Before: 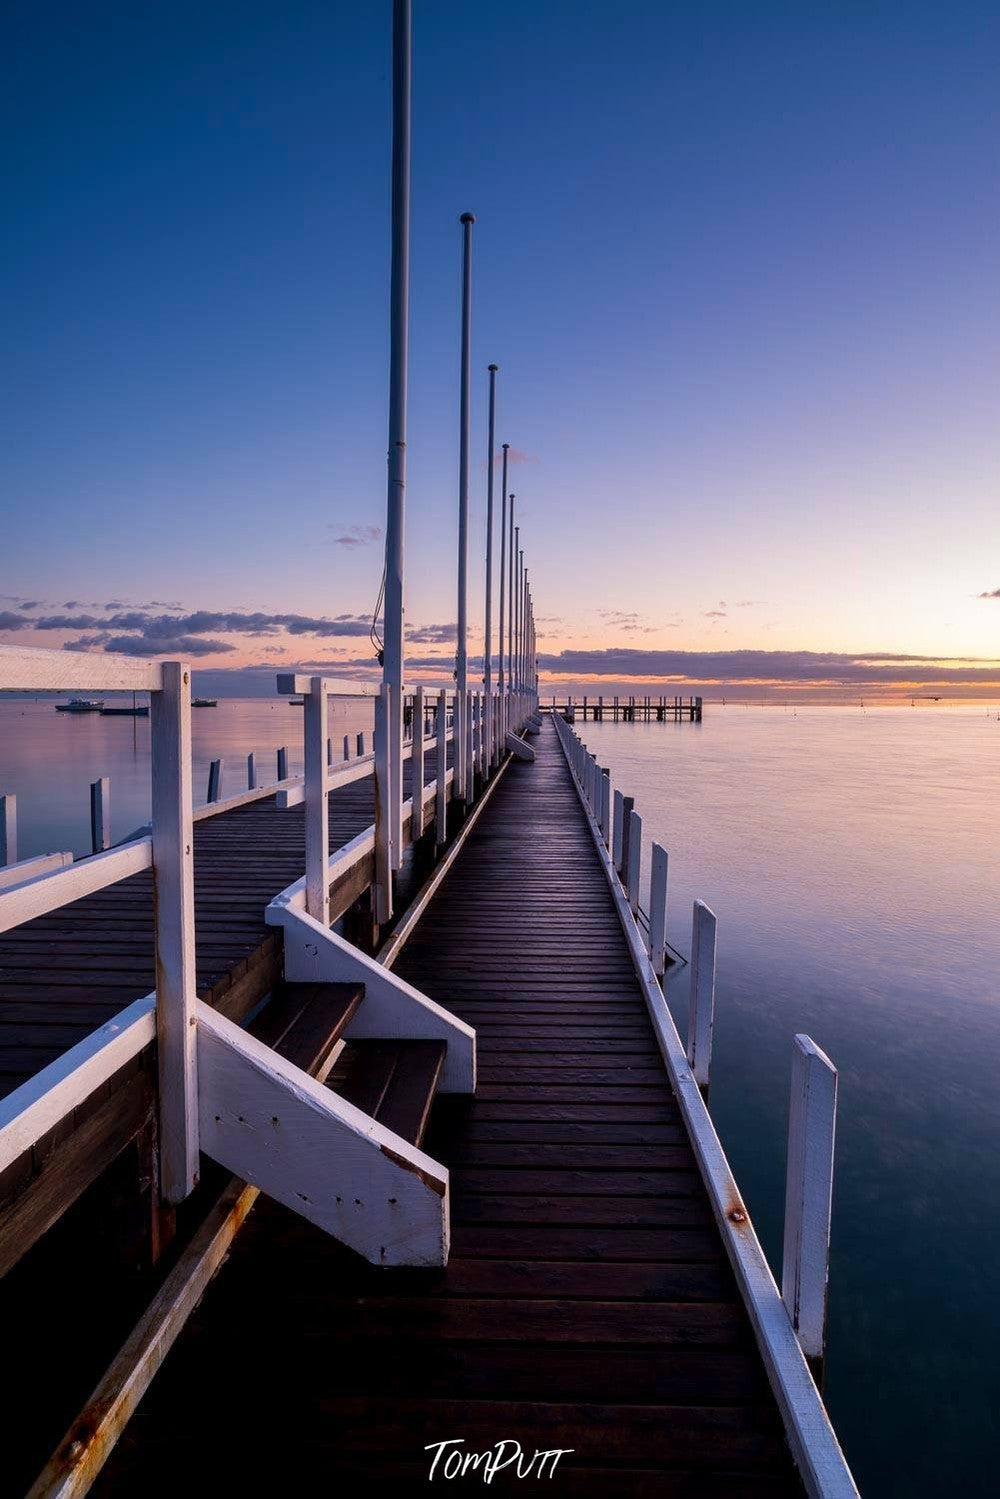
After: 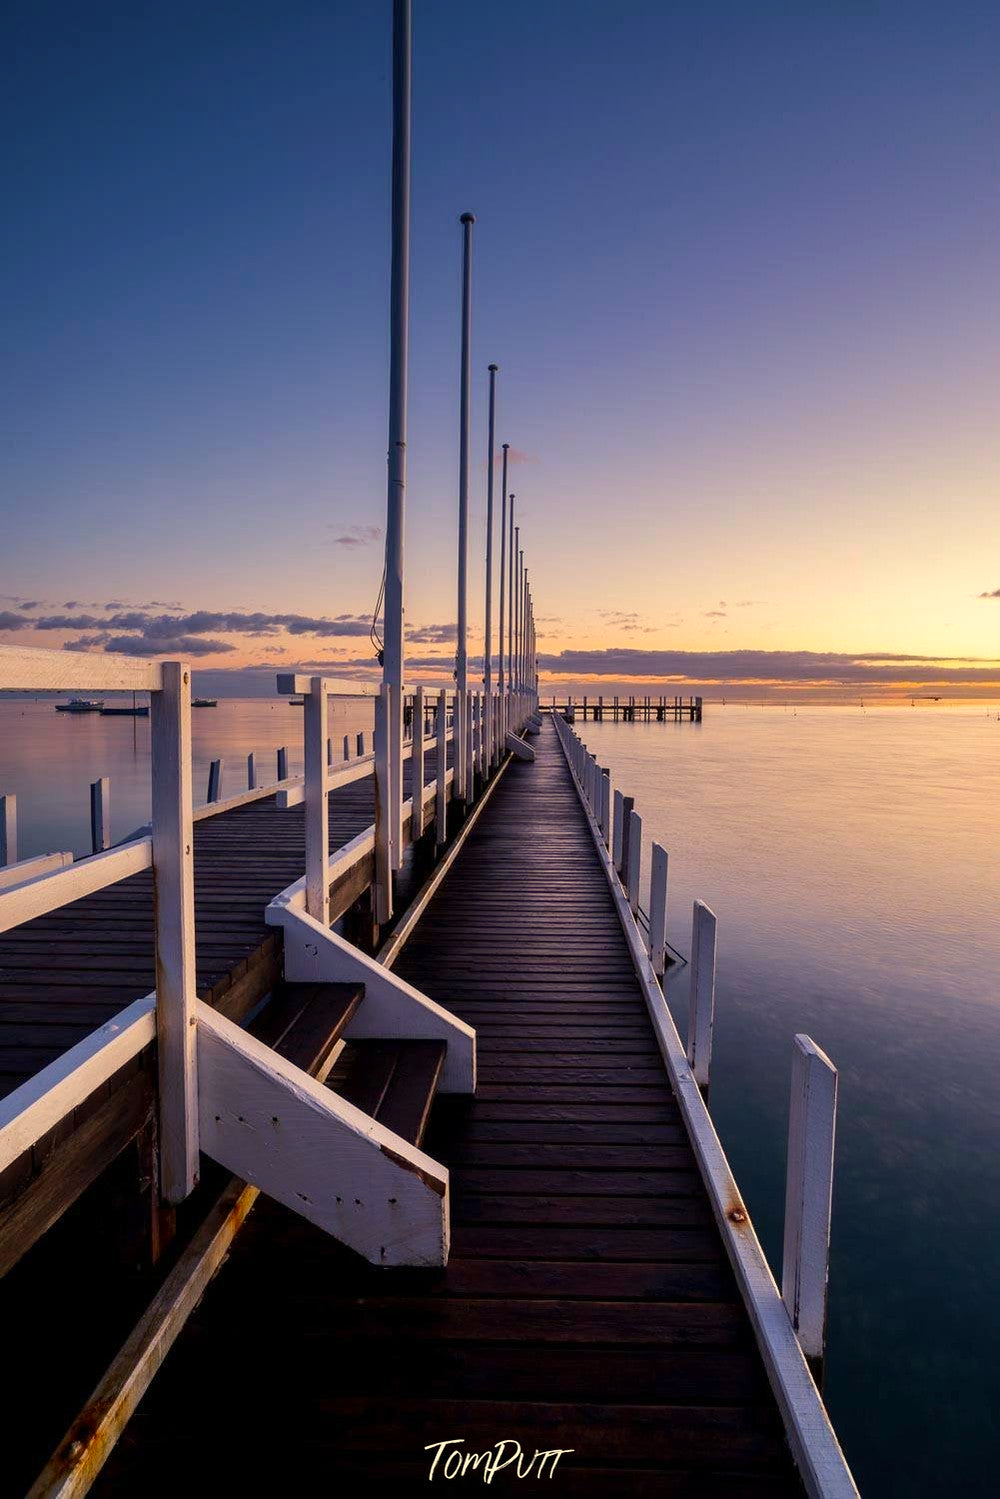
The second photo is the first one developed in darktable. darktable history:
color correction: highlights a* 2.35, highlights b* 23.48
